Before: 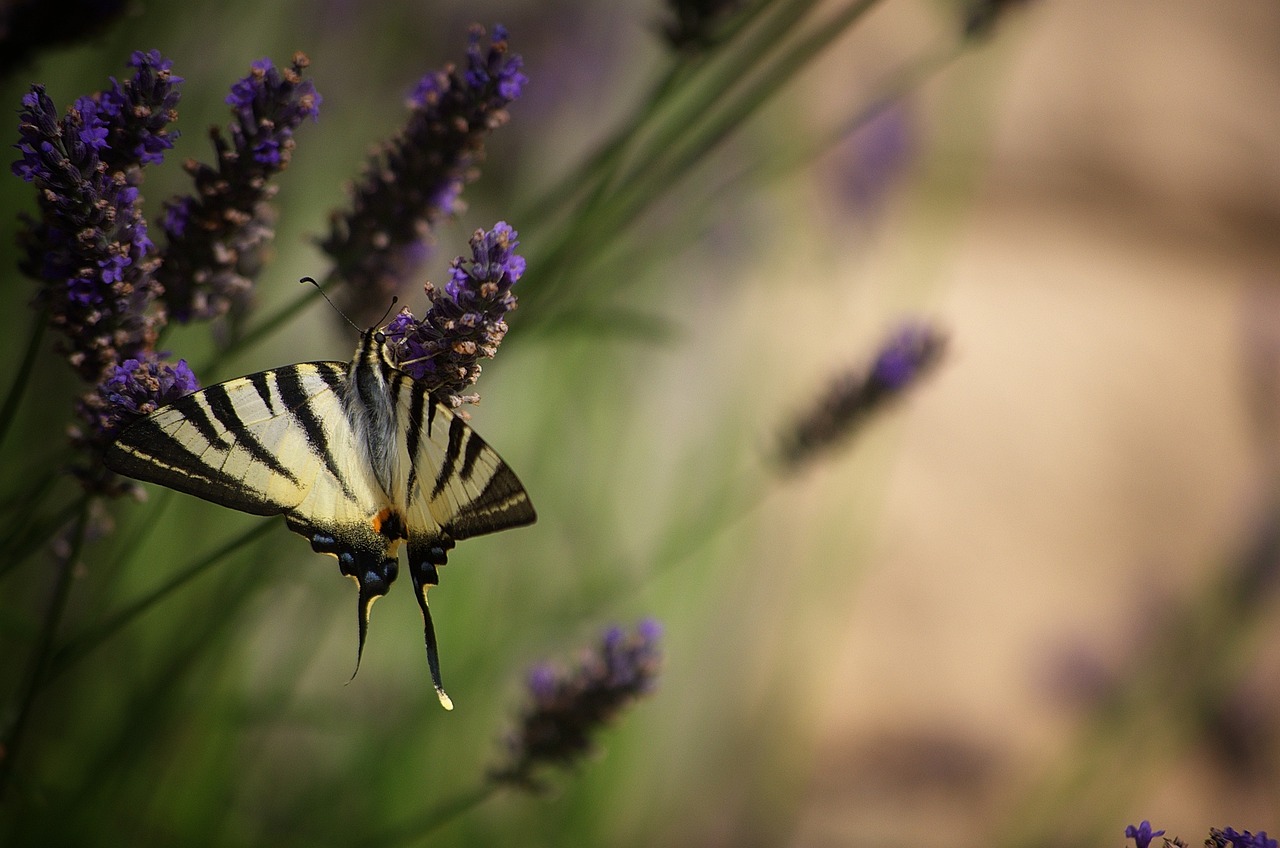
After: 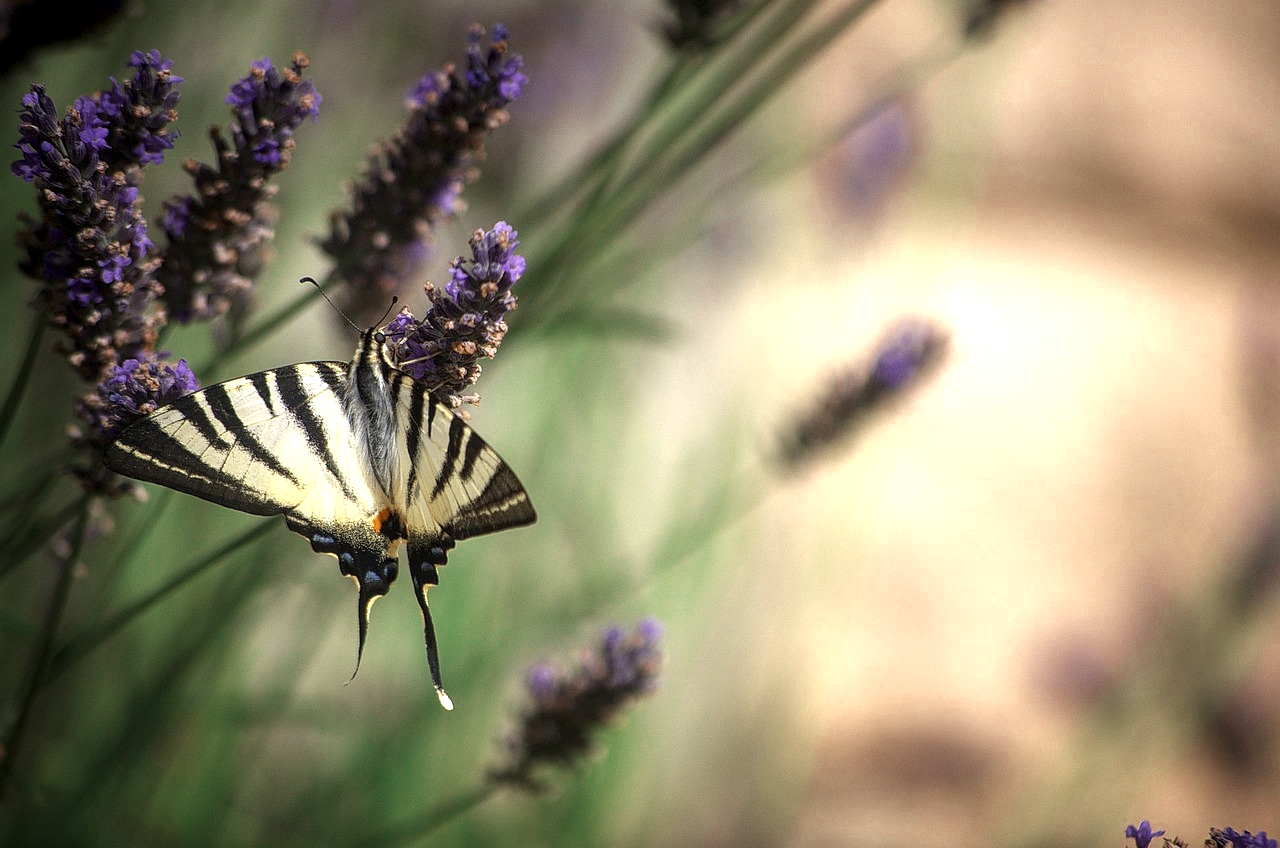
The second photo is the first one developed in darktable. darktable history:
exposure: exposure 1 EV, compensate highlight preservation false
color zones: curves: ch0 [(0, 0.5) (0.125, 0.4) (0.25, 0.5) (0.375, 0.4) (0.5, 0.4) (0.625, 0.35) (0.75, 0.35) (0.875, 0.5)]; ch1 [(0, 0.35) (0.125, 0.45) (0.25, 0.35) (0.375, 0.35) (0.5, 0.35) (0.625, 0.35) (0.75, 0.45) (0.875, 0.35)]; ch2 [(0, 0.6) (0.125, 0.5) (0.25, 0.5) (0.375, 0.6) (0.5, 0.6) (0.625, 0.5) (0.75, 0.5) (0.875, 0.5)]
local contrast: on, module defaults
